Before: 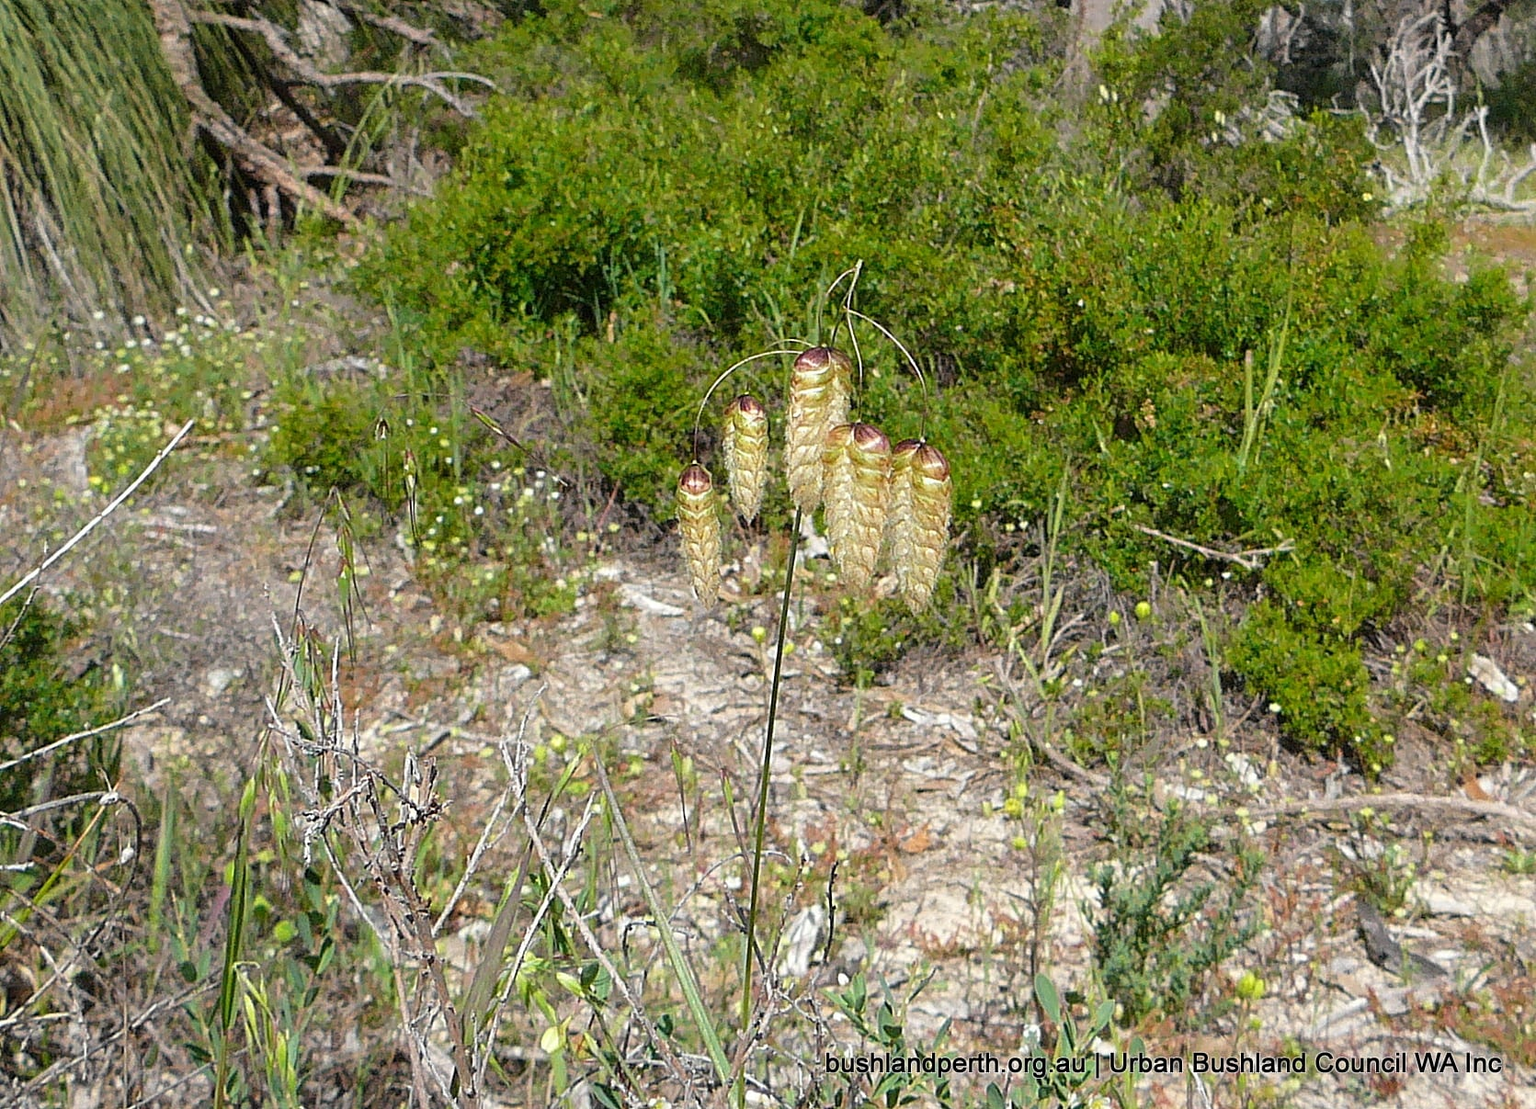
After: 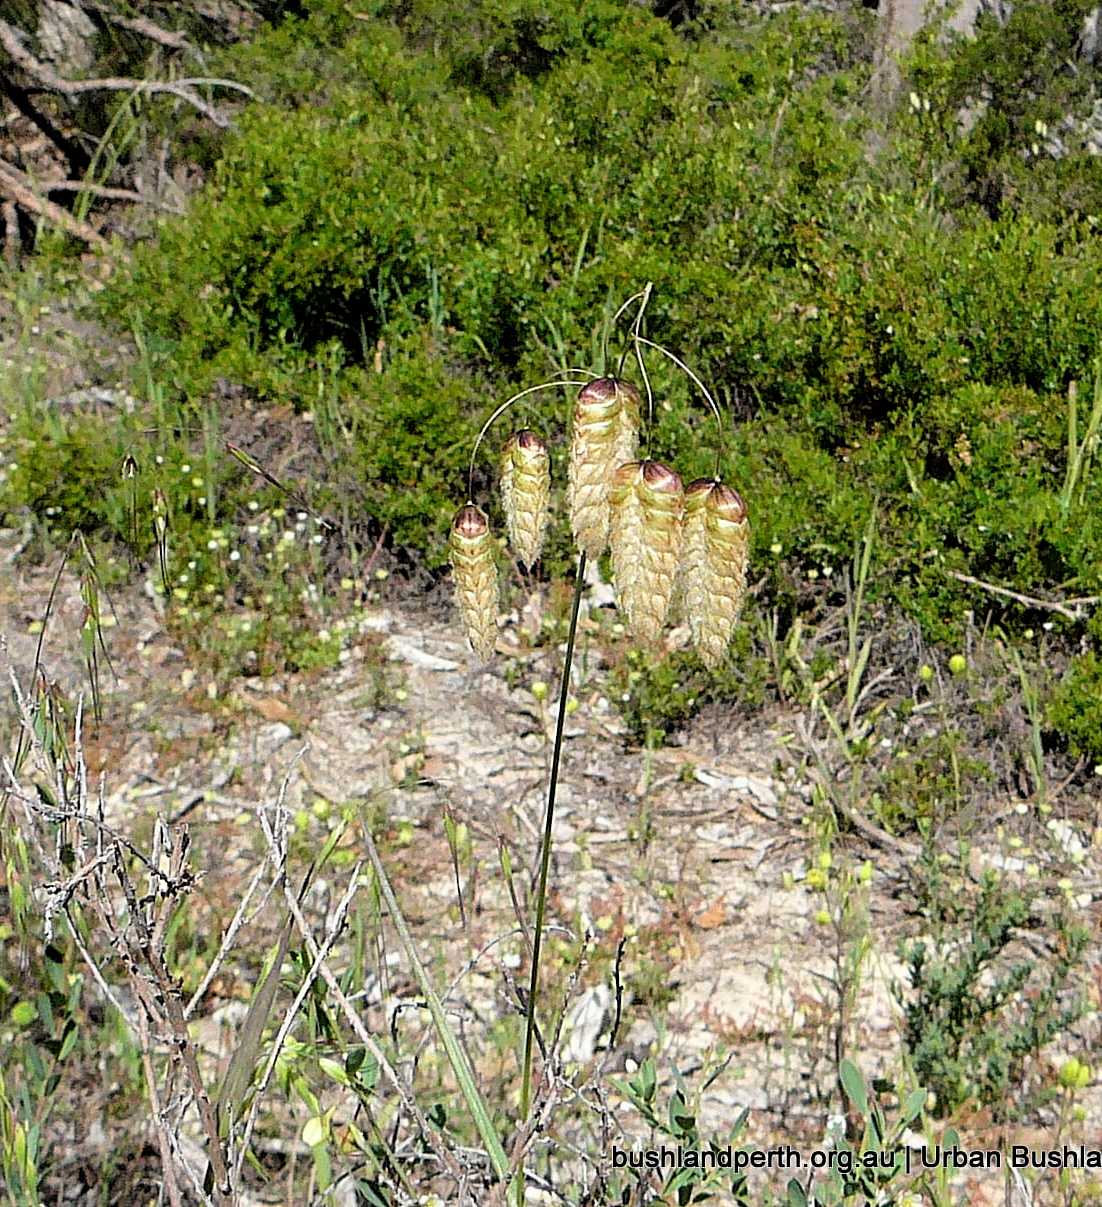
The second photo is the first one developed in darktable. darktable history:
crop: left 17.151%, right 16.87%
filmic rgb: black relative exposure -6.33 EV, white relative exposure 2.8 EV, threshold 3 EV, structure ↔ texture 99.71%, target black luminance 0%, hardness 4.56, latitude 68.24%, contrast 1.28, shadows ↔ highlights balance -3.3%, color science v6 (2022), enable highlight reconstruction true
tone equalizer: on, module defaults
